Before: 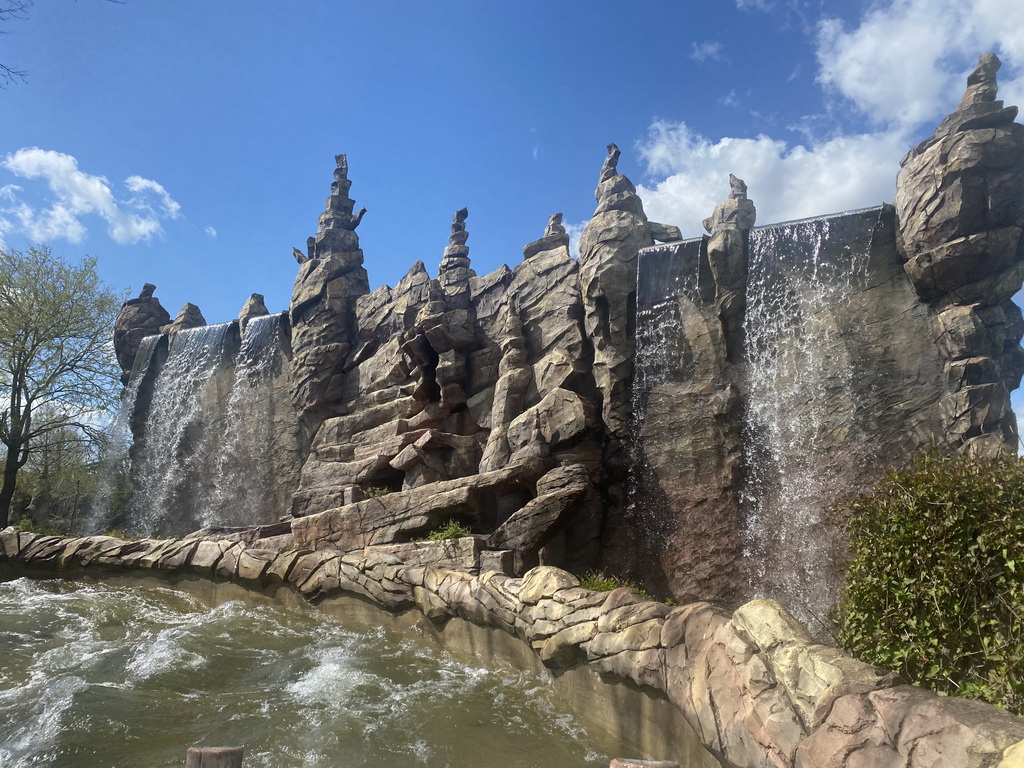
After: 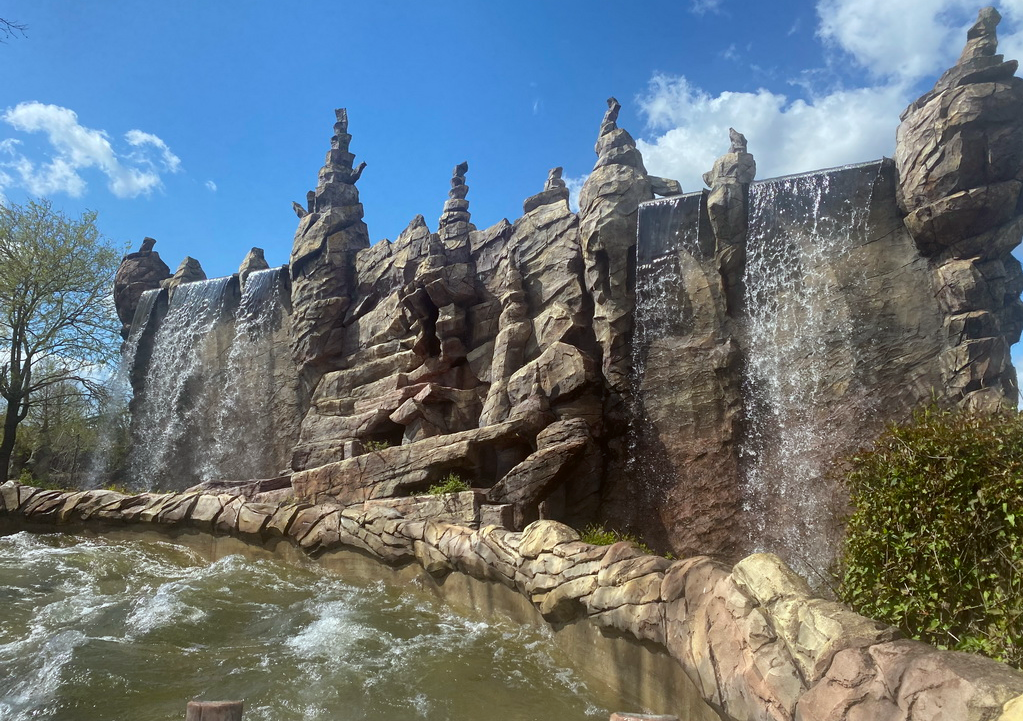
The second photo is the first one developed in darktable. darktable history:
crop and rotate: top 6.071%
color correction: highlights a* -3, highlights b* -2.04, shadows a* 2.19, shadows b* 2.94
